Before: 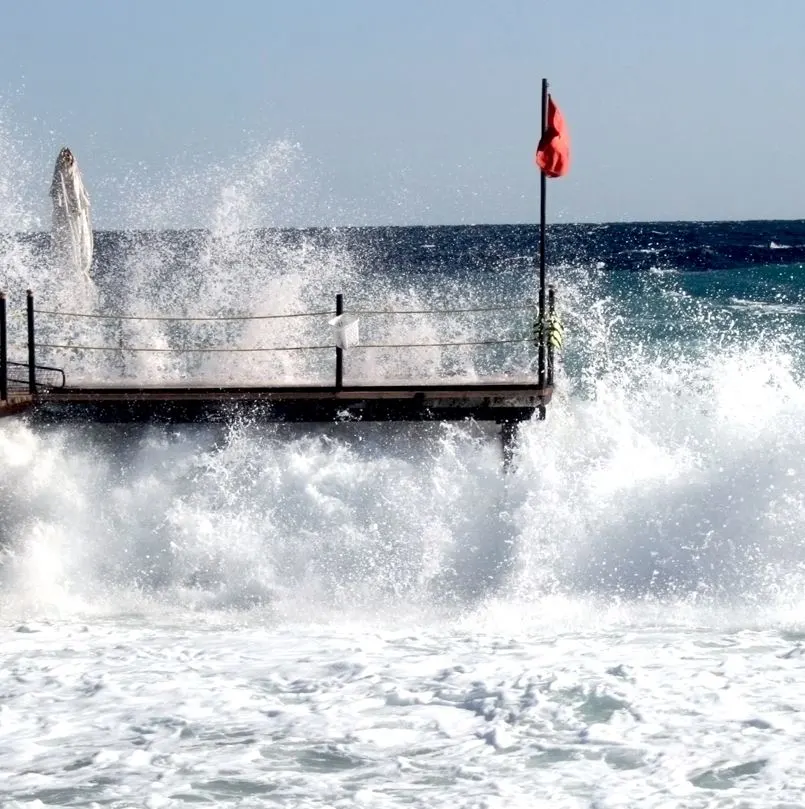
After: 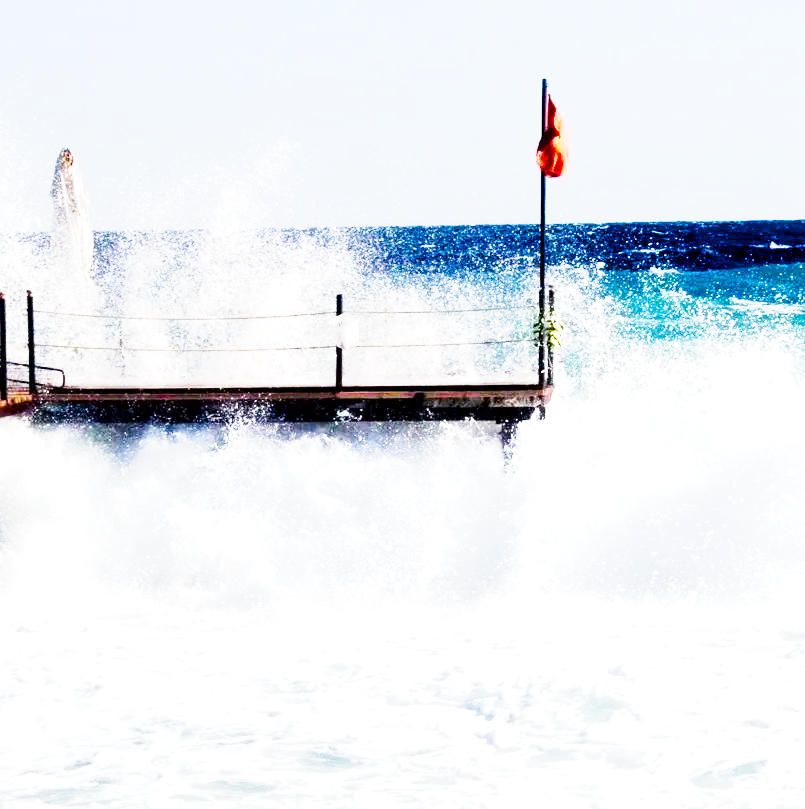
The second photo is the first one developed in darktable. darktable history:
exposure: exposure -0.048 EV, compensate highlight preservation false
color balance rgb: linear chroma grading › shadows 10%, linear chroma grading › highlights 10%, linear chroma grading › global chroma 15%, linear chroma grading › mid-tones 15%, perceptual saturation grading › global saturation 40%, perceptual saturation grading › highlights -25%, perceptual saturation grading › mid-tones 35%, perceptual saturation grading › shadows 35%, perceptual brilliance grading › global brilliance 11.29%, global vibrance 11.29%
tone curve: curves: ch0 [(0, 0) (0.003, 0.004) (0.011, 0.016) (0.025, 0.035) (0.044, 0.062) (0.069, 0.097) (0.1, 0.143) (0.136, 0.205) (0.177, 0.276) (0.224, 0.36) (0.277, 0.461) (0.335, 0.584) (0.399, 0.686) (0.468, 0.783) (0.543, 0.868) (0.623, 0.927) (0.709, 0.96) (0.801, 0.974) (0.898, 0.986) (1, 1)], preserve colors none
